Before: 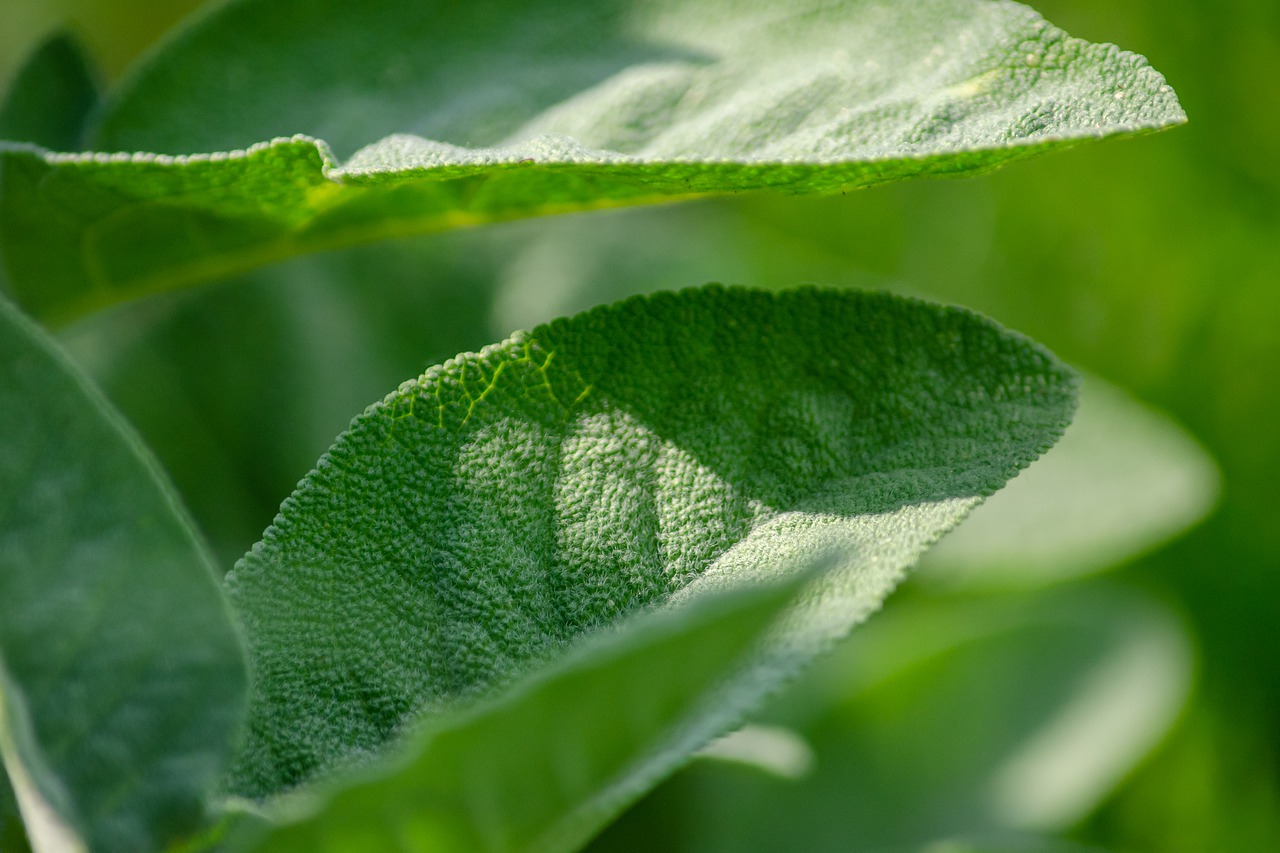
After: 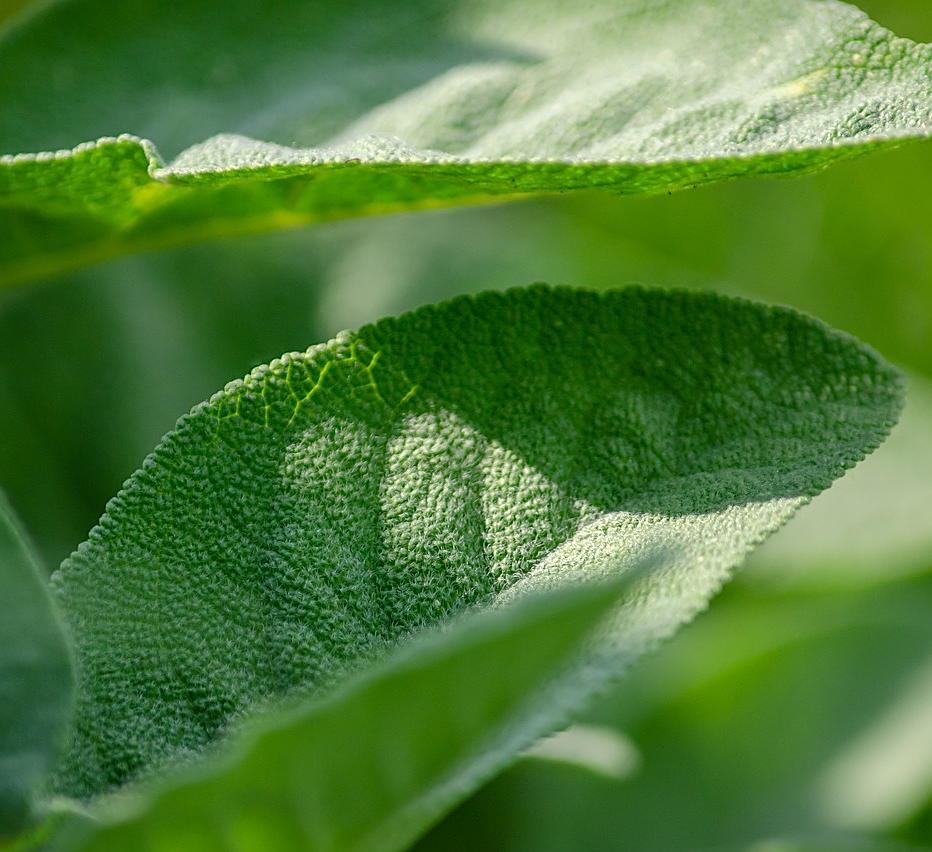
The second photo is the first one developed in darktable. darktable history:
crop: left 13.641%, right 13.49%
sharpen: on, module defaults
